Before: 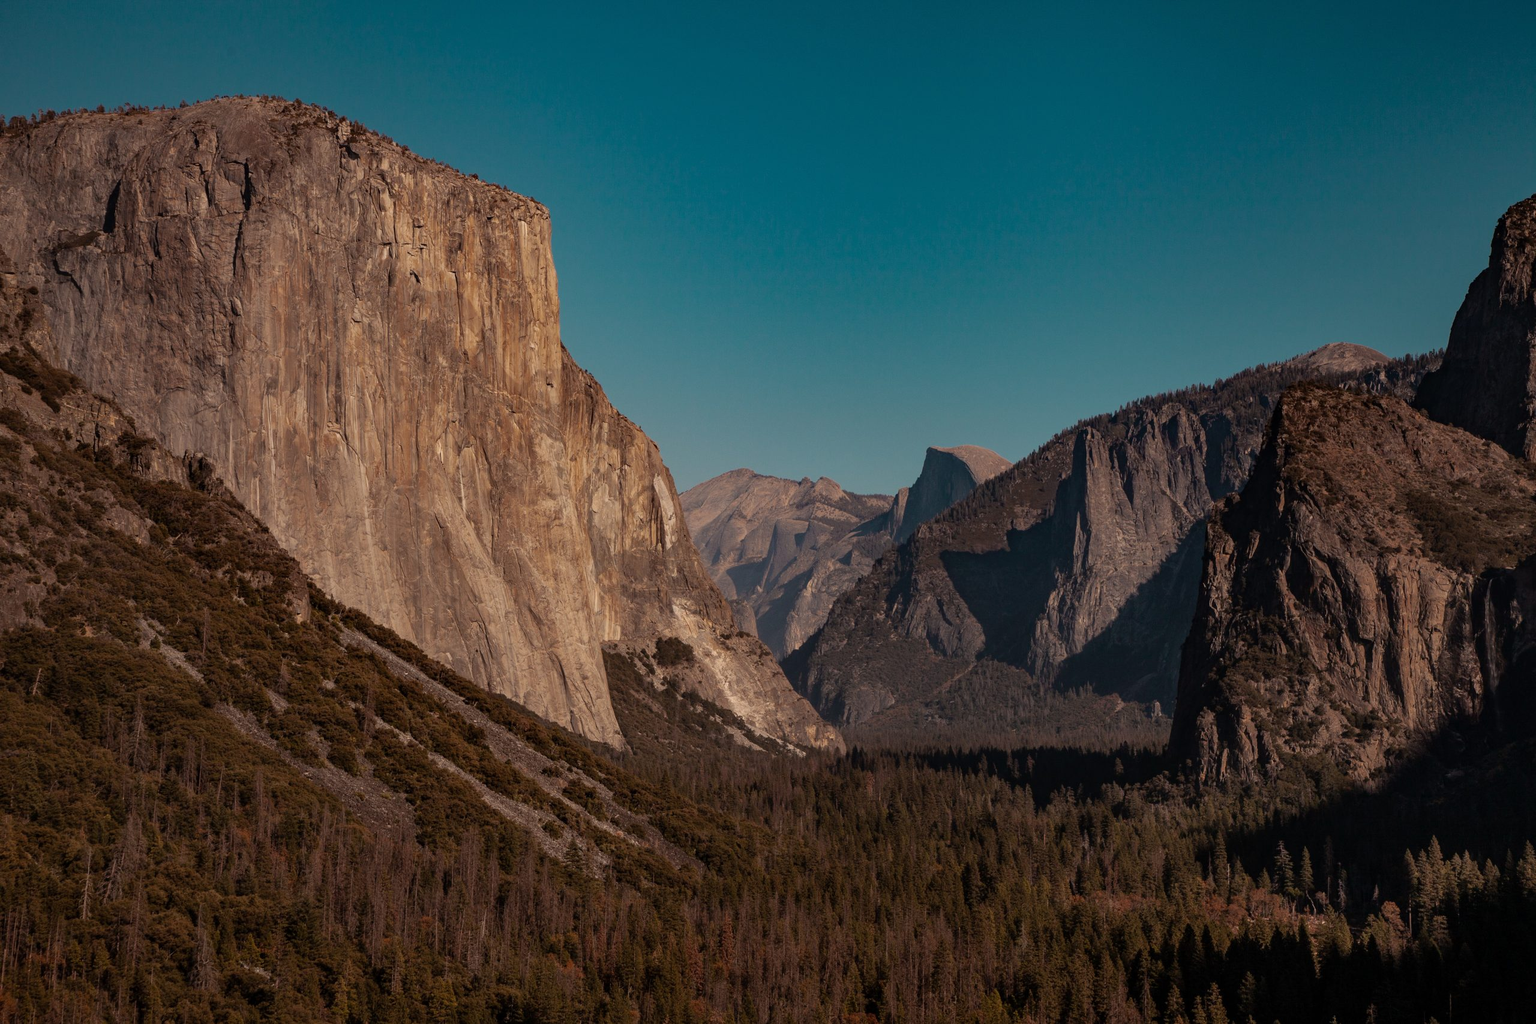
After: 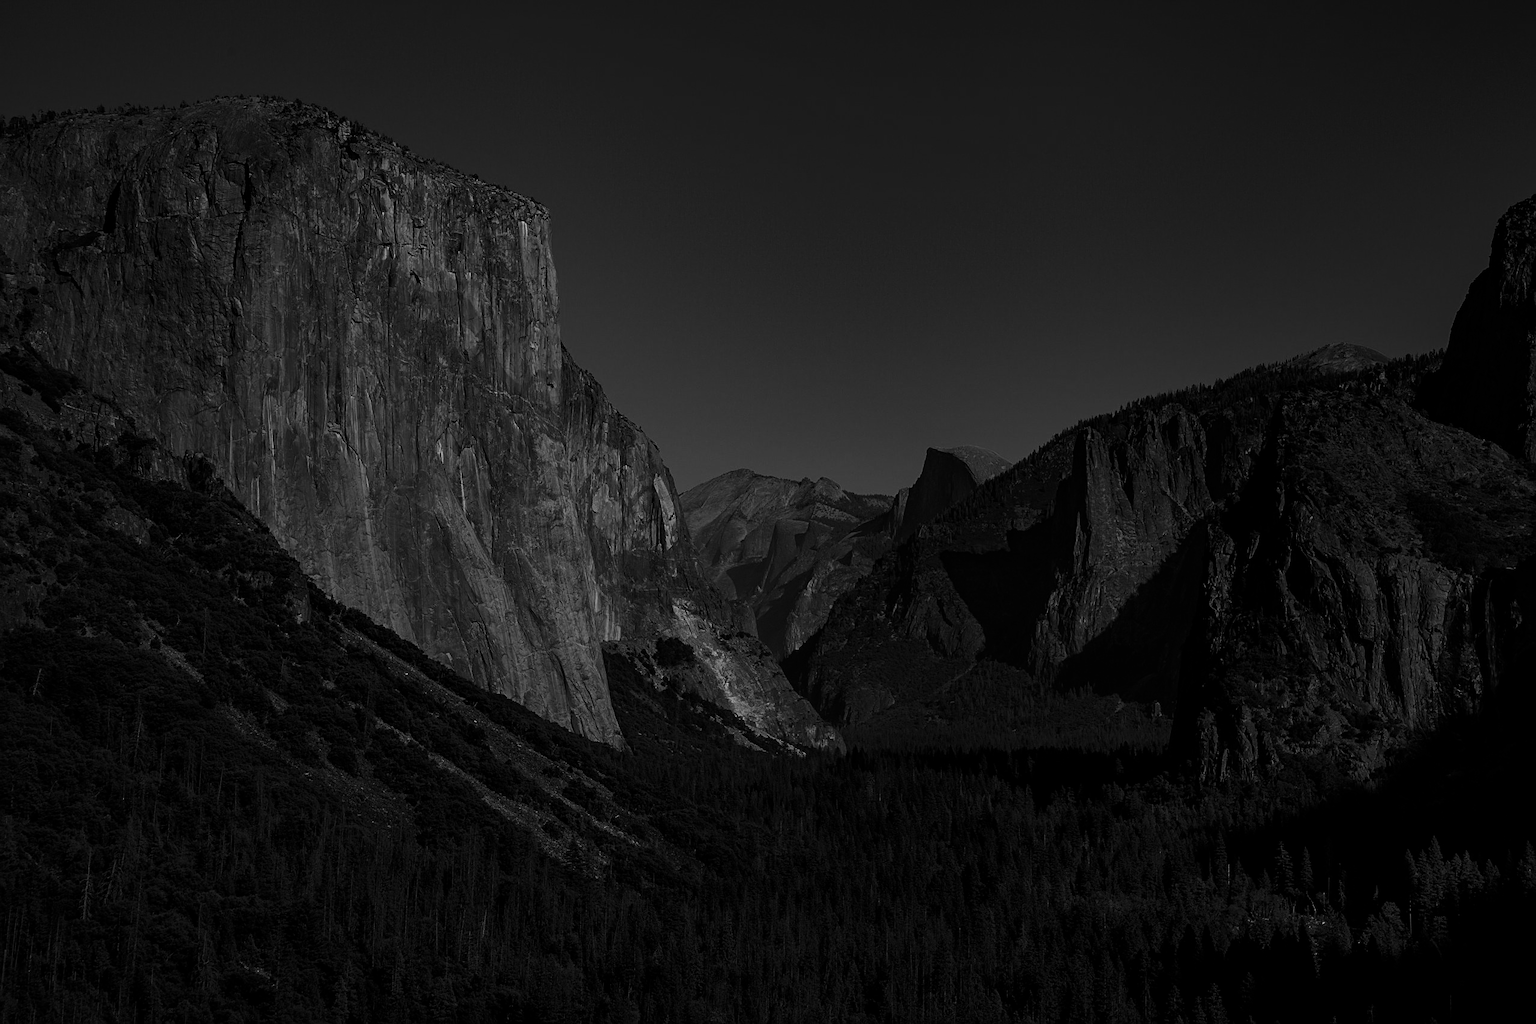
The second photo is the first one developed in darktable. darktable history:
contrast brightness saturation: contrast -0.03, brightness -0.59, saturation -1
exposure: exposure 0 EV, compensate highlight preservation false
sharpen: on, module defaults
